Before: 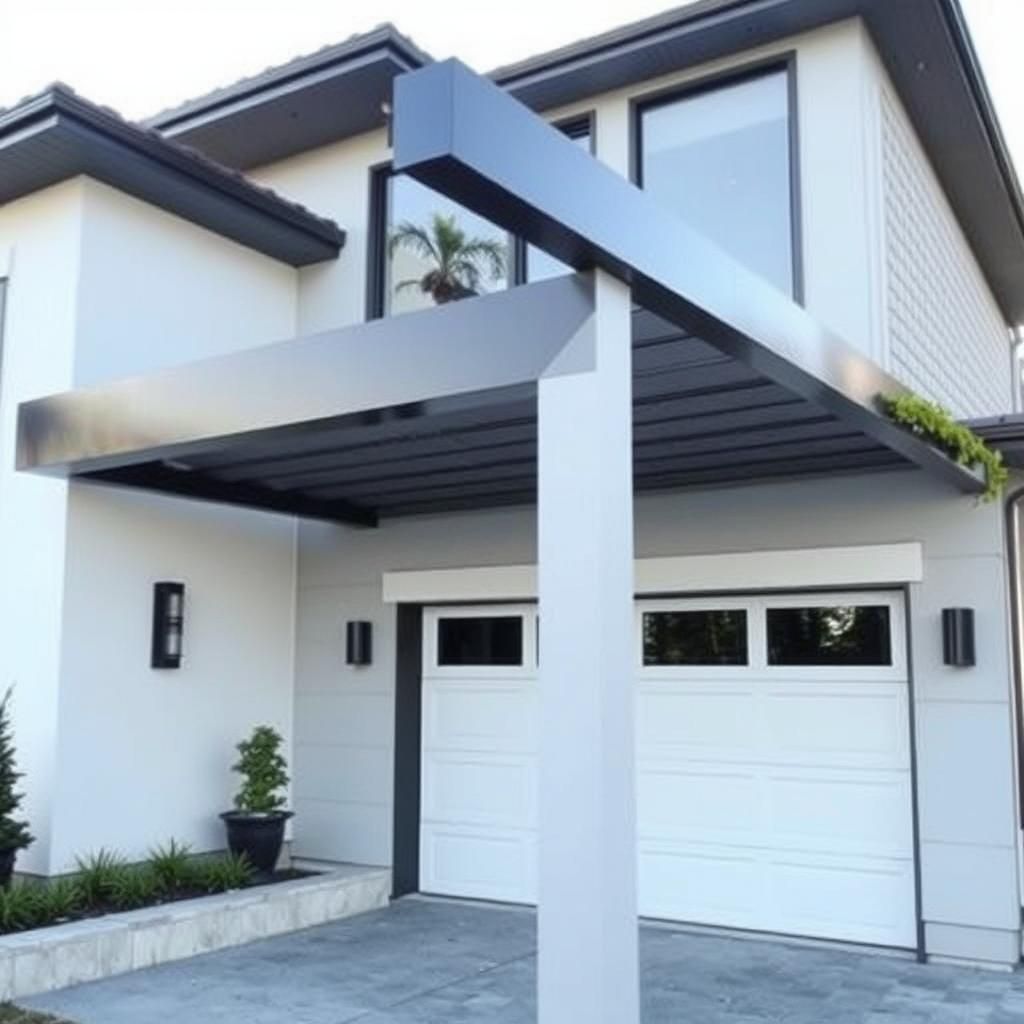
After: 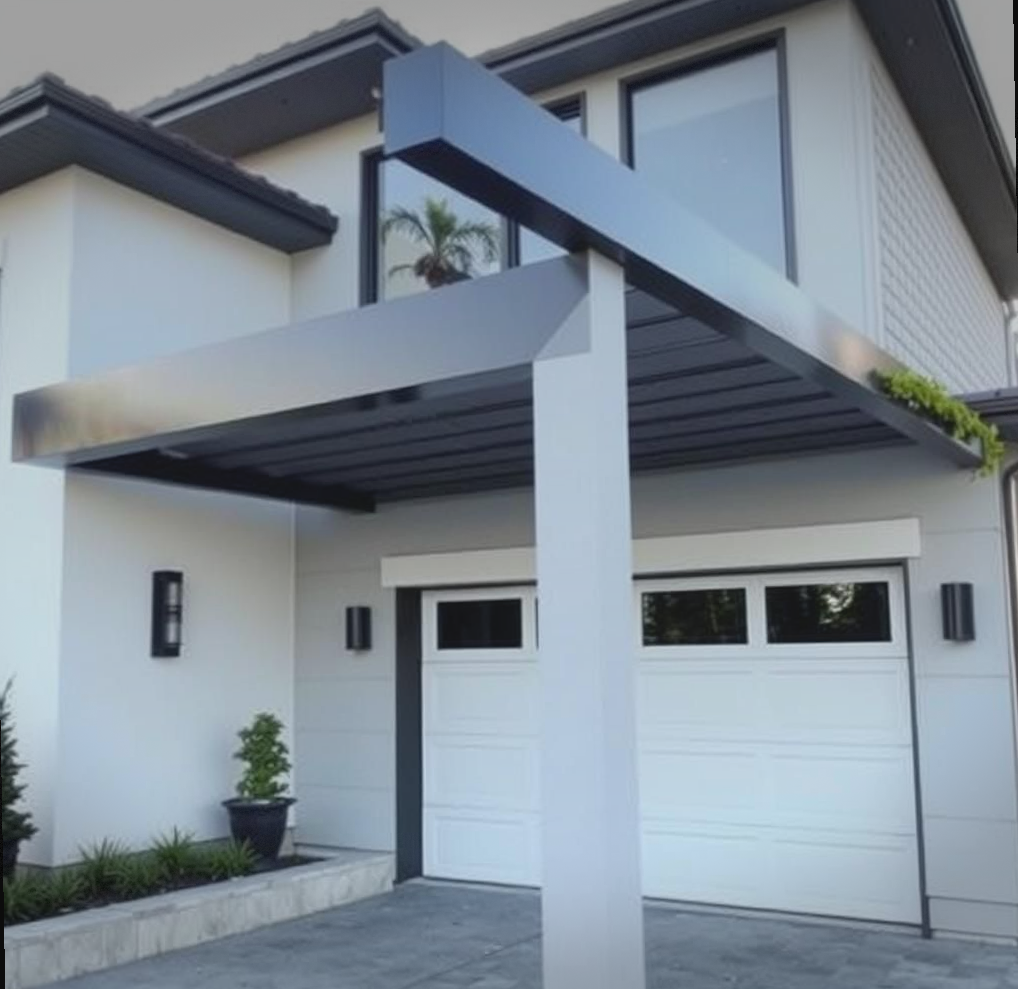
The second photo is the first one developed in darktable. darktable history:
rotate and perspective: rotation -1°, crop left 0.011, crop right 0.989, crop top 0.025, crop bottom 0.975
vignetting: fall-off start 100%, brightness -0.406, saturation -0.3, width/height ratio 1.324, dithering 8-bit output, unbound false
graduated density: rotation -0.352°, offset 57.64
contrast brightness saturation: contrast -0.11
